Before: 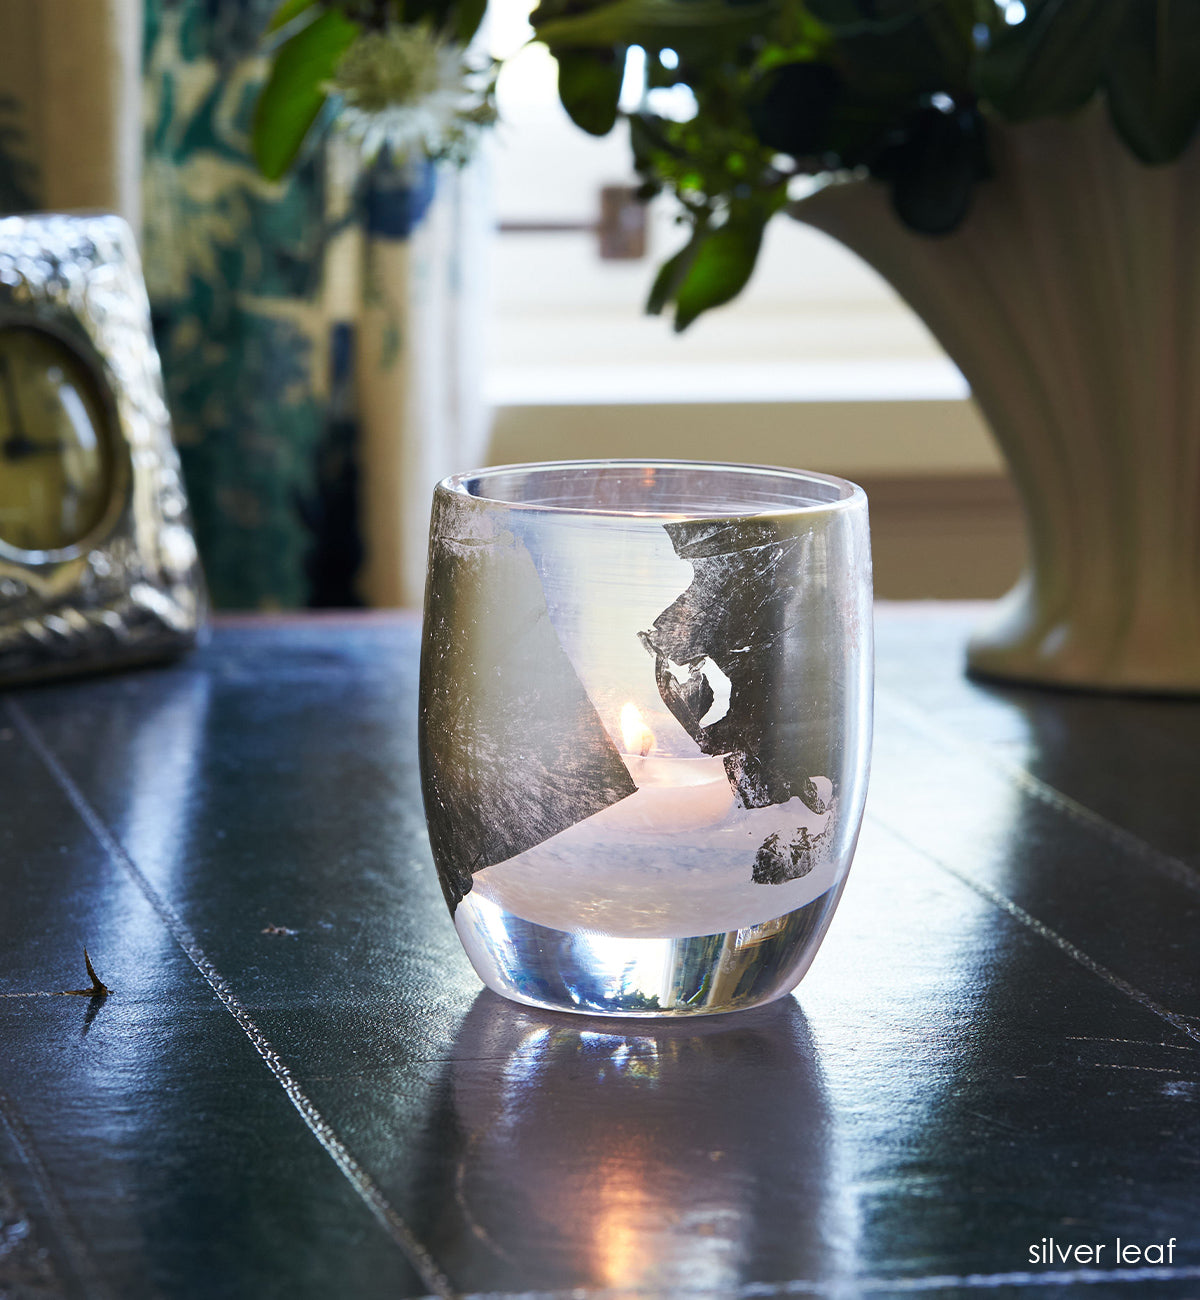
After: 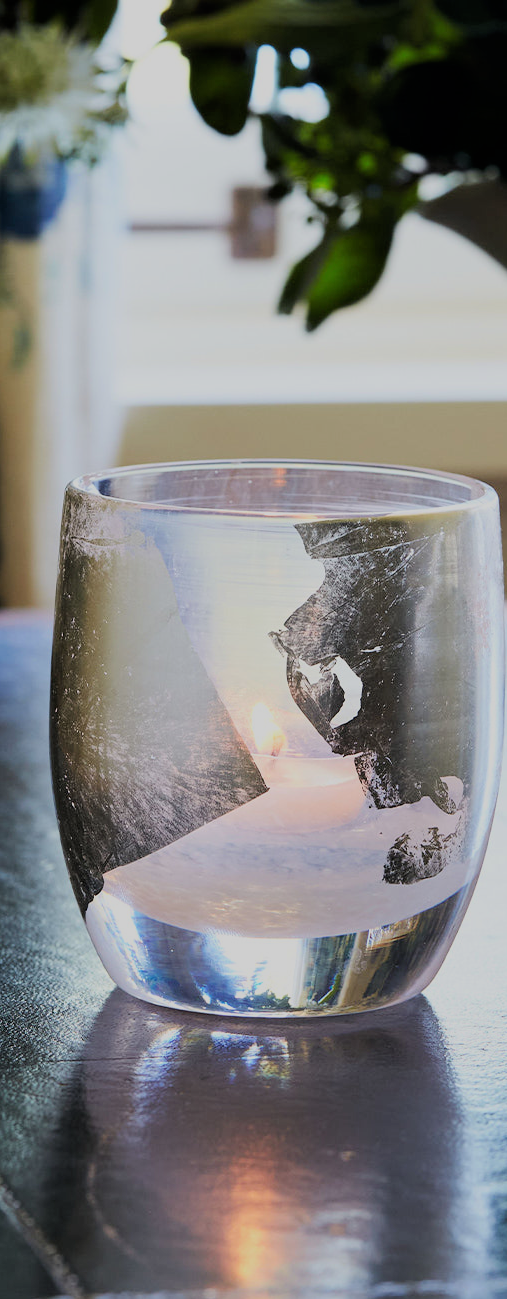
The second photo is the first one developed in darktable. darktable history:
filmic rgb: black relative exposure -7.14 EV, white relative exposure 5.38 EV, hardness 3.02, color science v6 (2022)
crop: left 30.781%, right 26.944%
